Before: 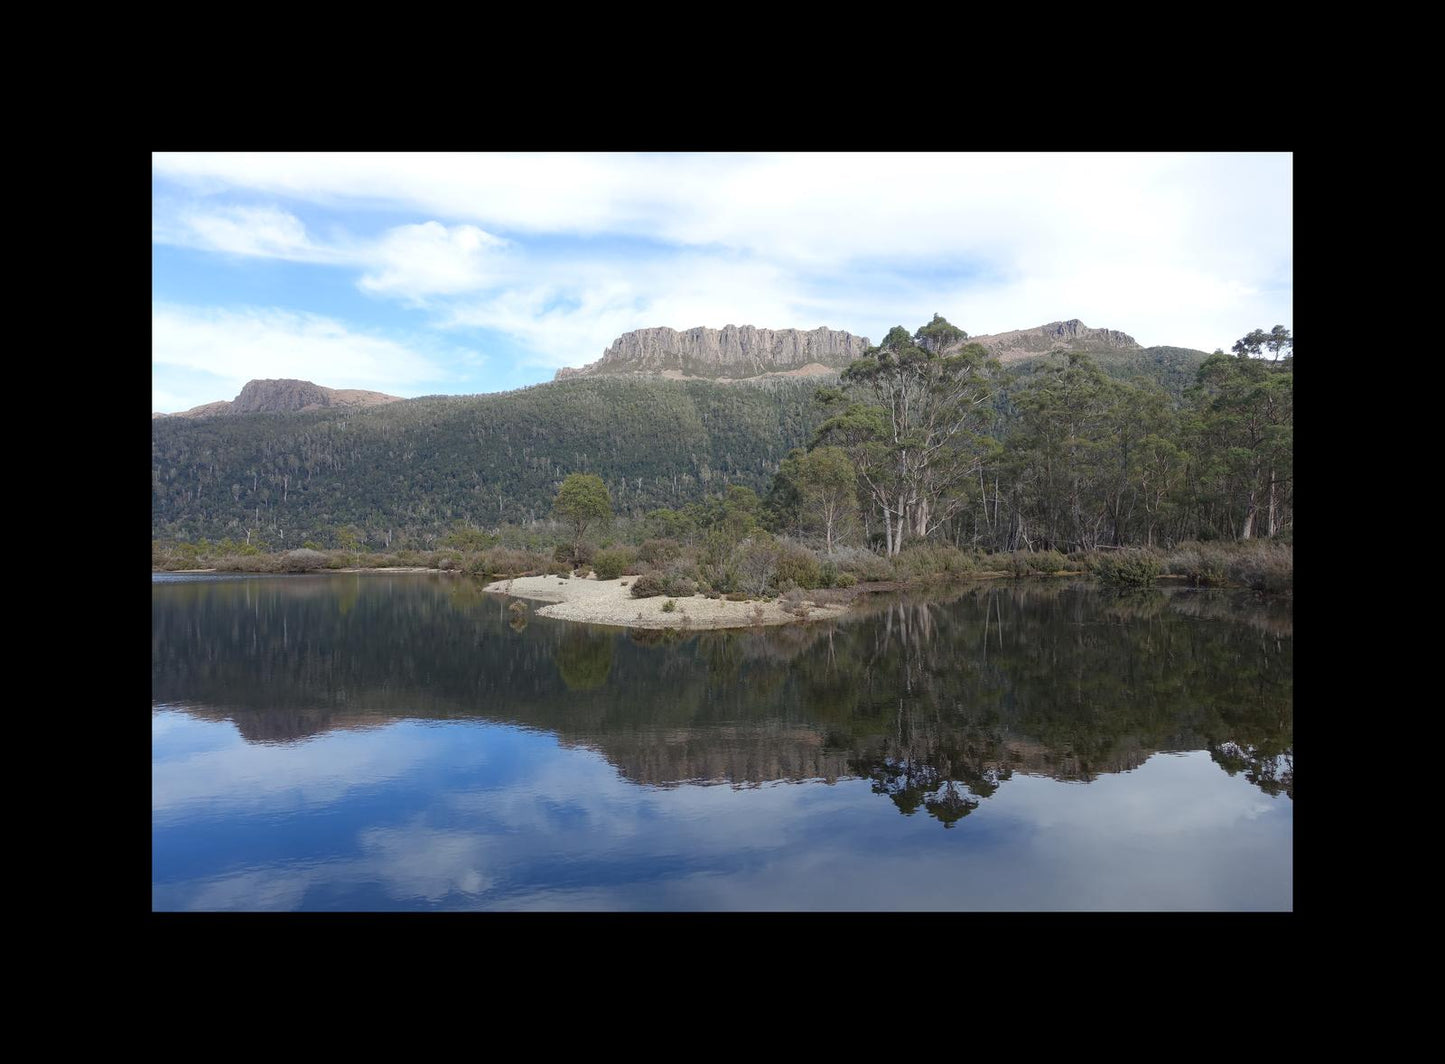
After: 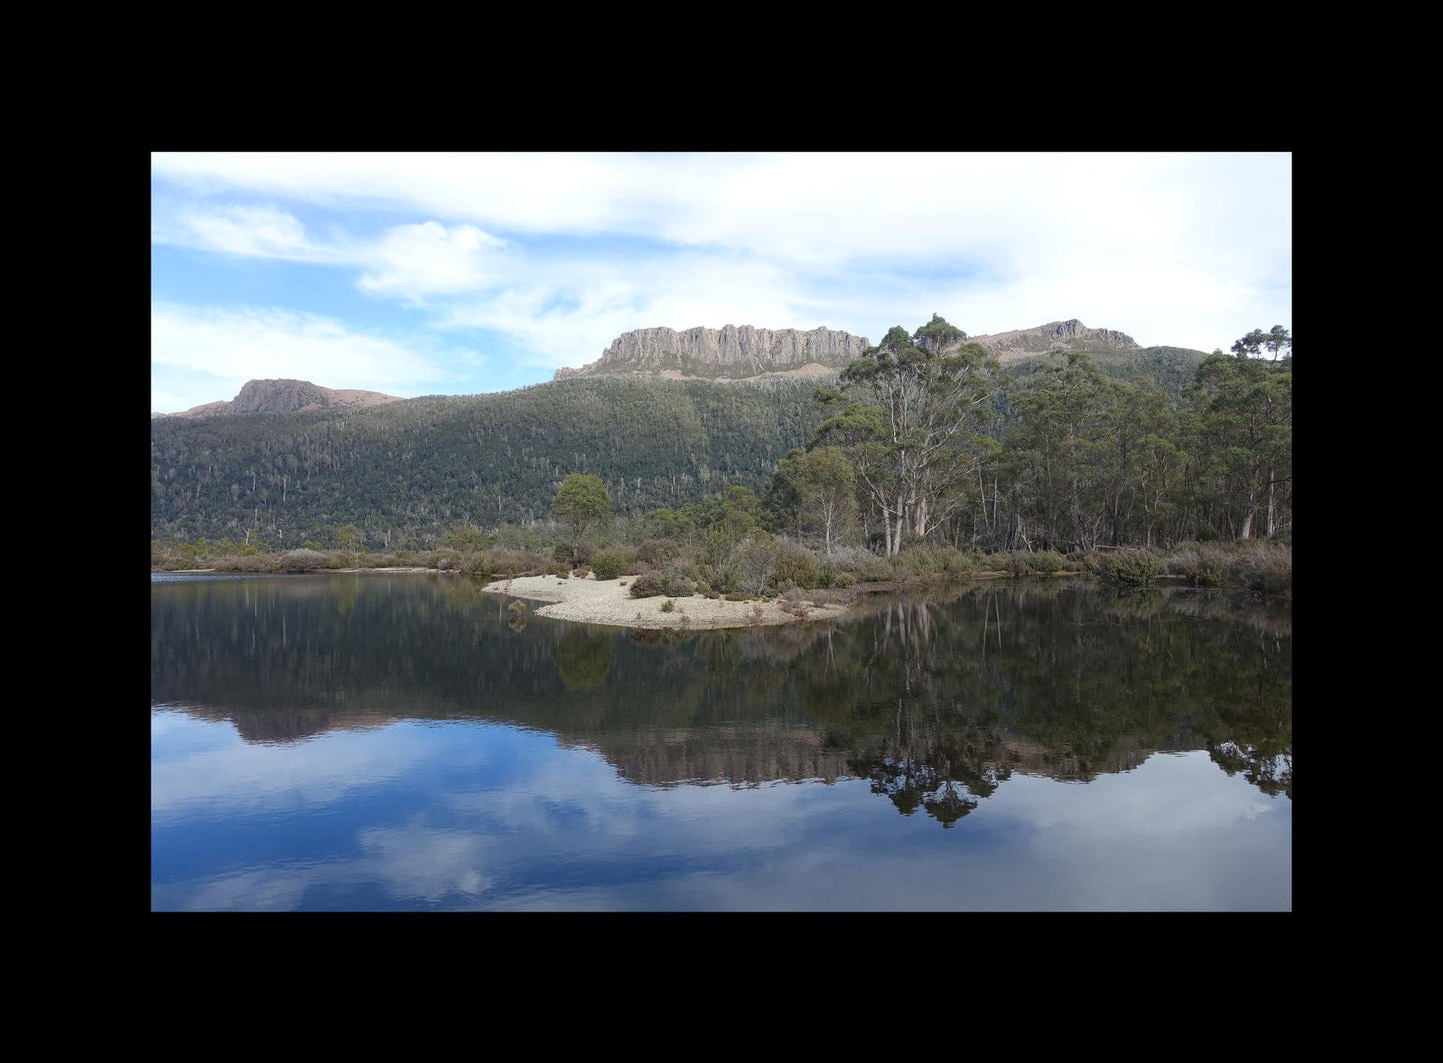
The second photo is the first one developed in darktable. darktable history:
contrast brightness saturation: contrast 0.071
crop and rotate: left 0.08%, bottom 0.013%
